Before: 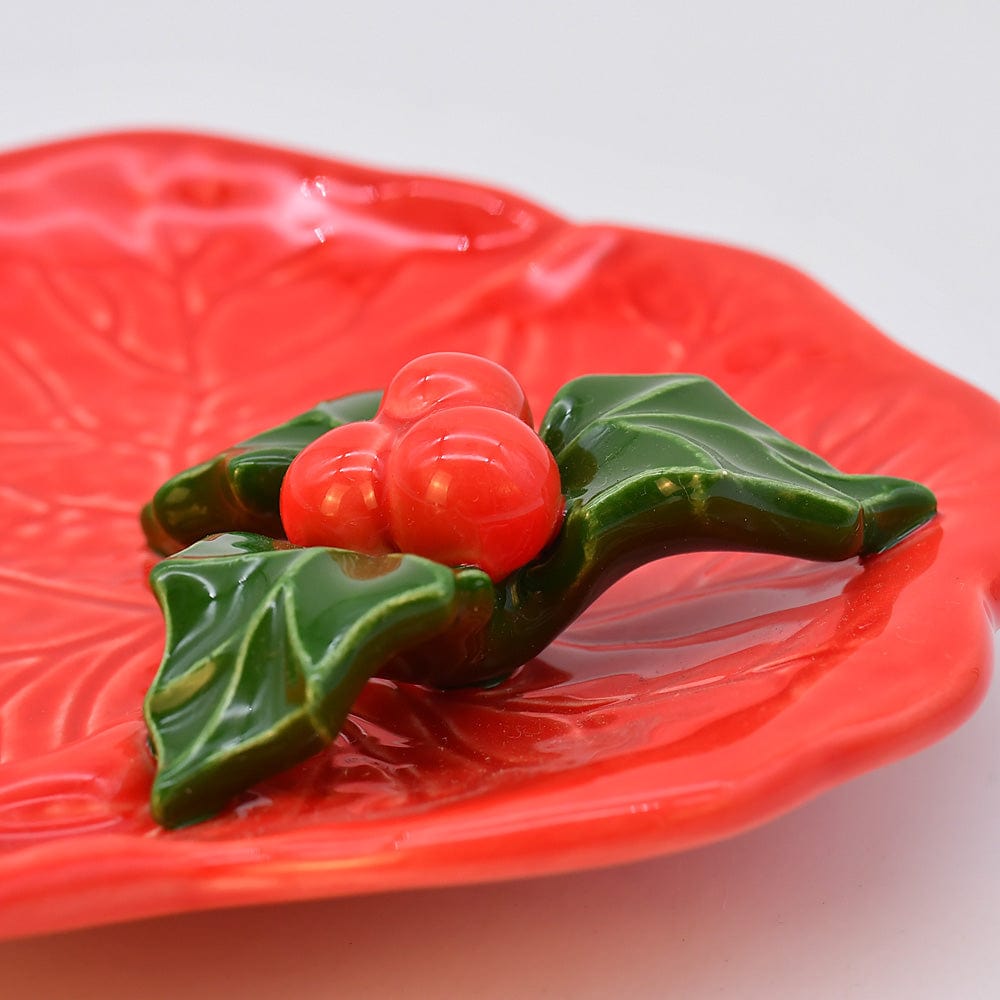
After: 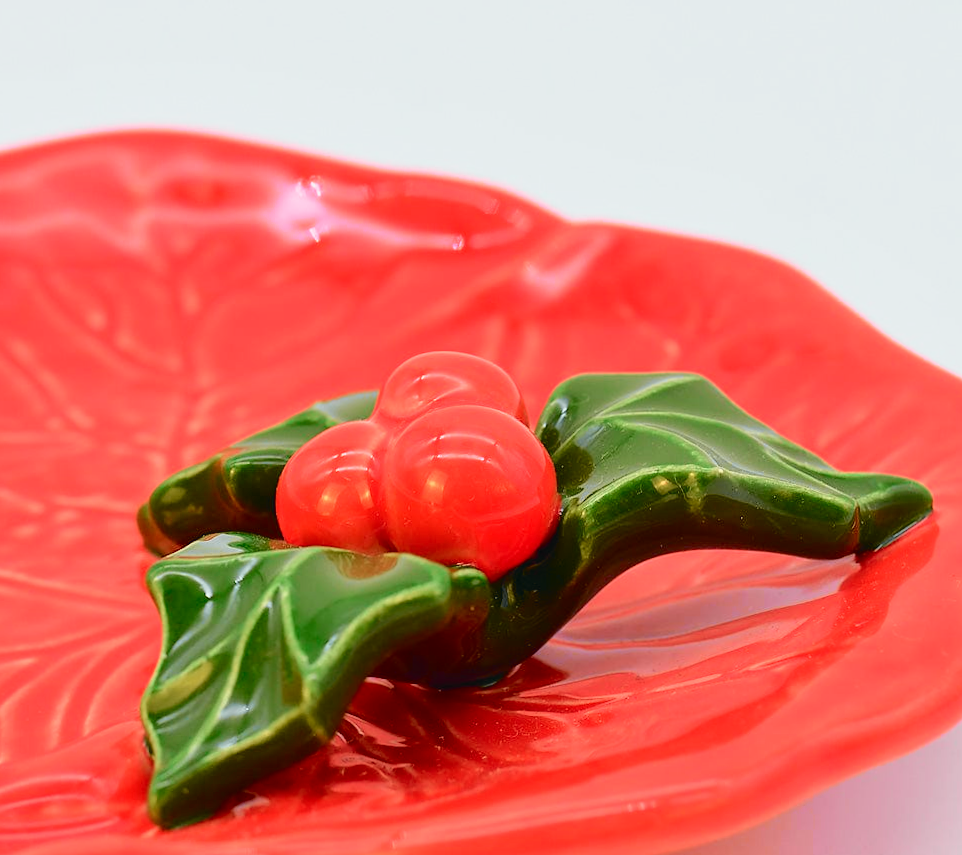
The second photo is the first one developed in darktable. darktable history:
crop and rotate: angle 0.2°, left 0.275%, right 3.127%, bottom 14.18%
tone curve: curves: ch0 [(0, 0.015) (0.084, 0.074) (0.162, 0.165) (0.304, 0.382) (0.466, 0.576) (0.654, 0.741) (0.848, 0.906) (0.984, 0.963)]; ch1 [(0, 0) (0.34, 0.235) (0.46, 0.46) (0.515, 0.502) (0.553, 0.567) (0.764, 0.815) (1, 1)]; ch2 [(0, 0) (0.44, 0.458) (0.479, 0.492) (0.524, 0.507) (0.547, 0.579) (0.673, 0.712) (1, 1)], color space Lab, independent channels, preserve colors none
